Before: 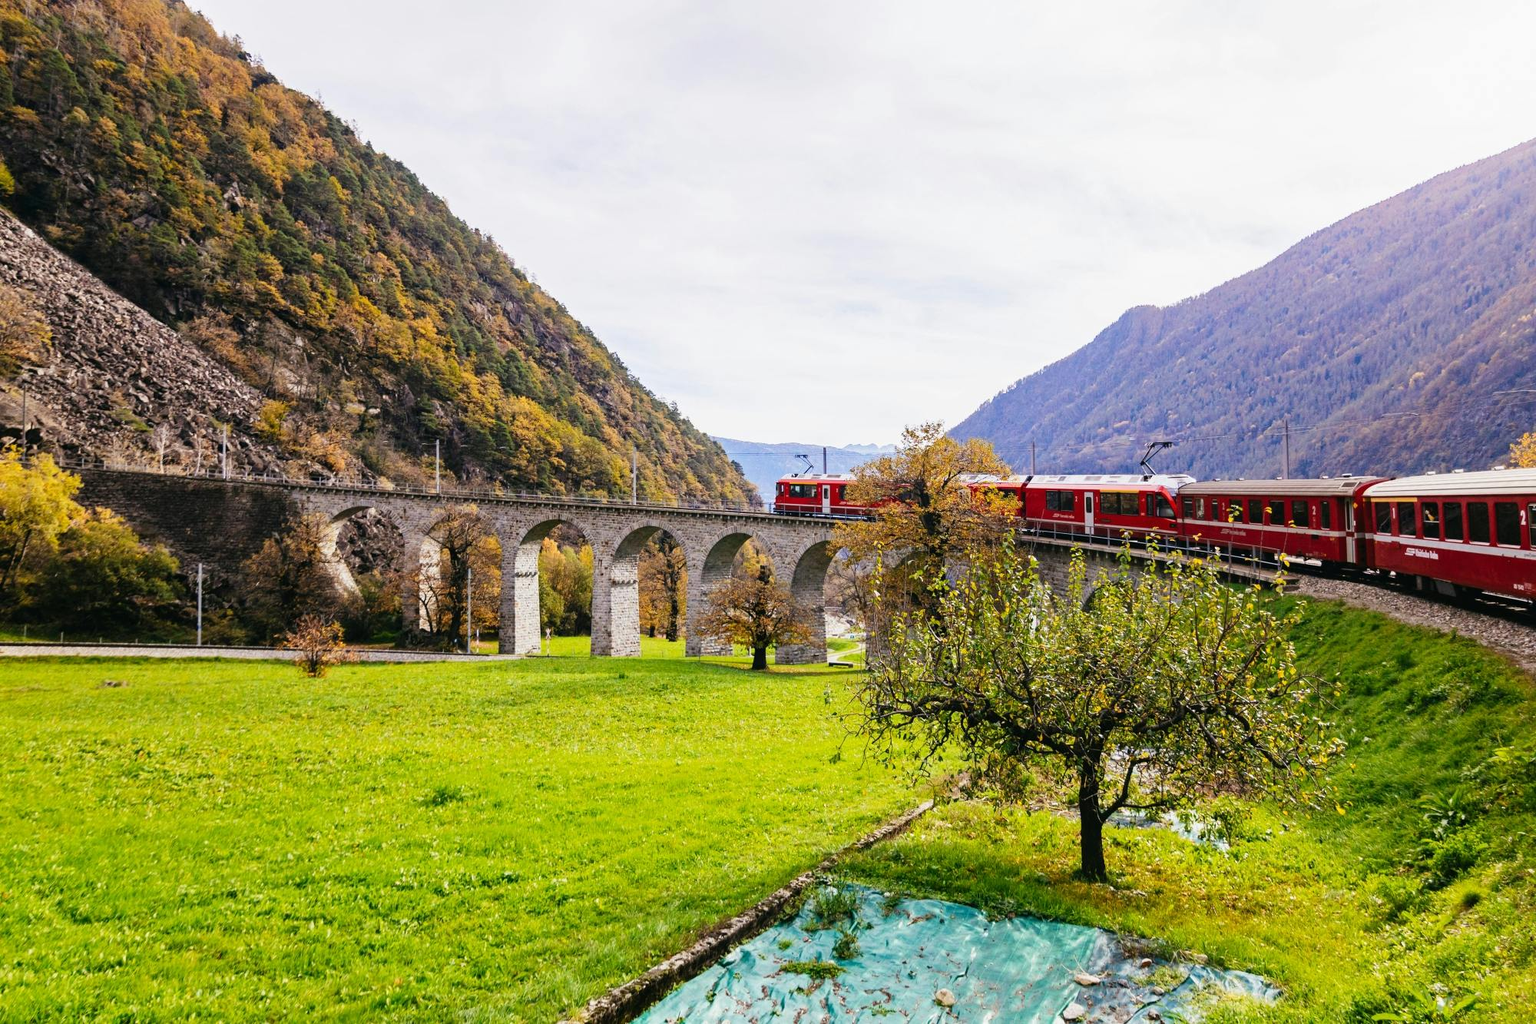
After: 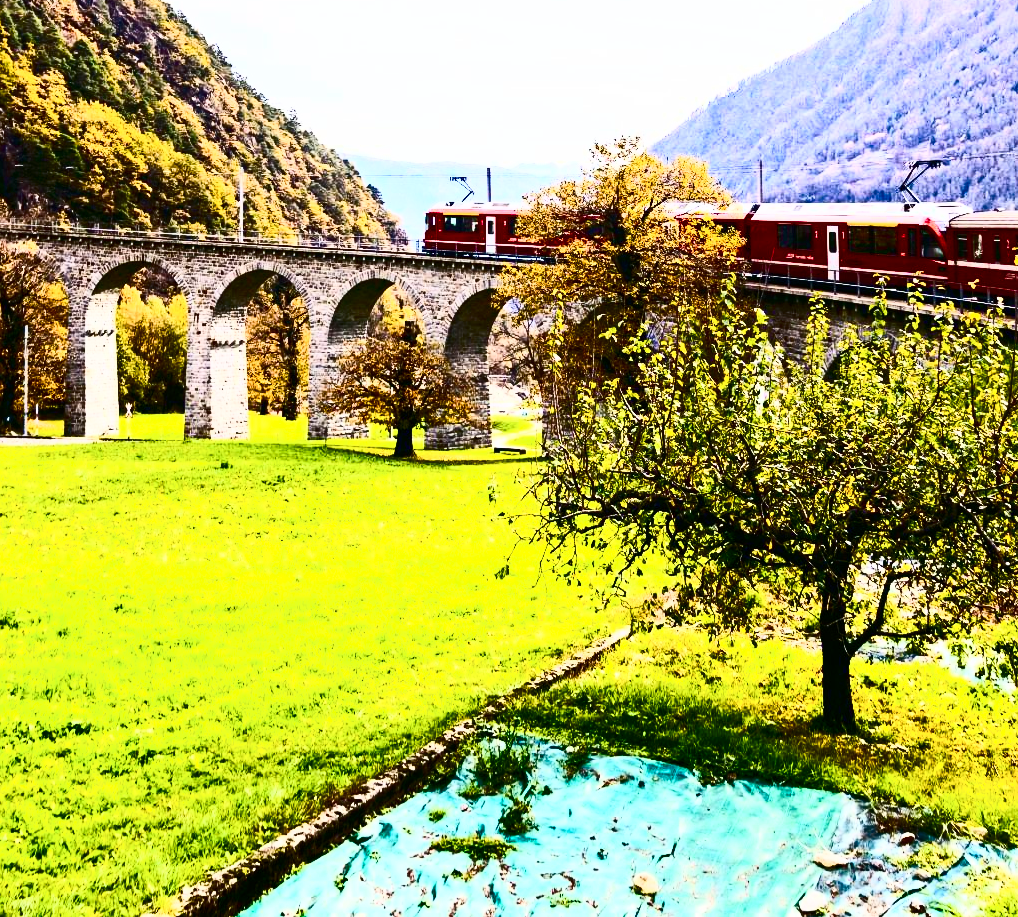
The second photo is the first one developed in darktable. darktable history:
contrast brightness saturation: contrast 0.93, brightness 0.201
color balance rgb: linear chroma grading › global chroma 14.737%, perceptual saturation grading › global saturation 20%, perceptual saturation grading › highlights -25.26%, perceptual saturation grading › shadows 50.033%, global vibrance 20%
crop and rotate: left 29.269%, top 31.136%, right 19.802%
